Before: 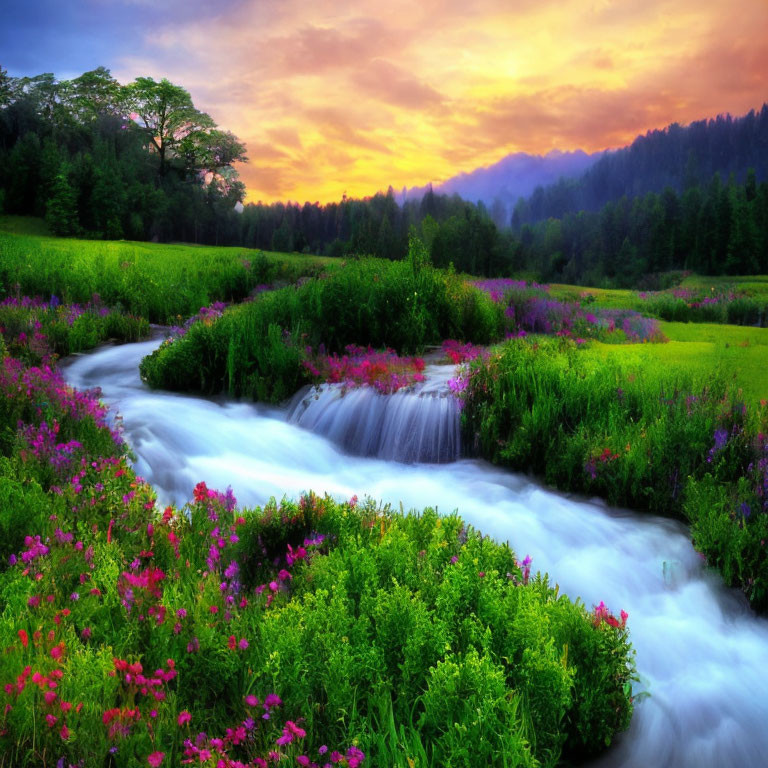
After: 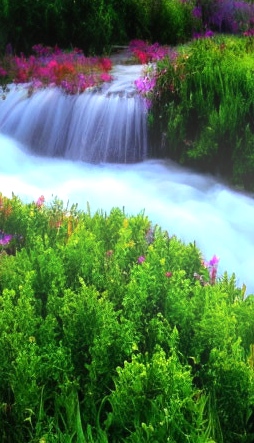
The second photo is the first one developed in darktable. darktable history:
crop: left 40.878%, top 39.176%, right 25.993%, bottom 3.081%
bloom: size 15%, threshold 97%, strength 7%
tone equalizer: -8 EV -0.417 EV, -7 EV -0.389 EV, -6 EV -0.333 EV, -5 EV -0.222 EV, -3 EV 0.222 EV, -2 EV 0.333 EV, -1 EV 0.389 EV, +0 EV 0.417 EV, edges refinement/feathering 500, mask exposure compensation -1.25 EV, preserve details no
